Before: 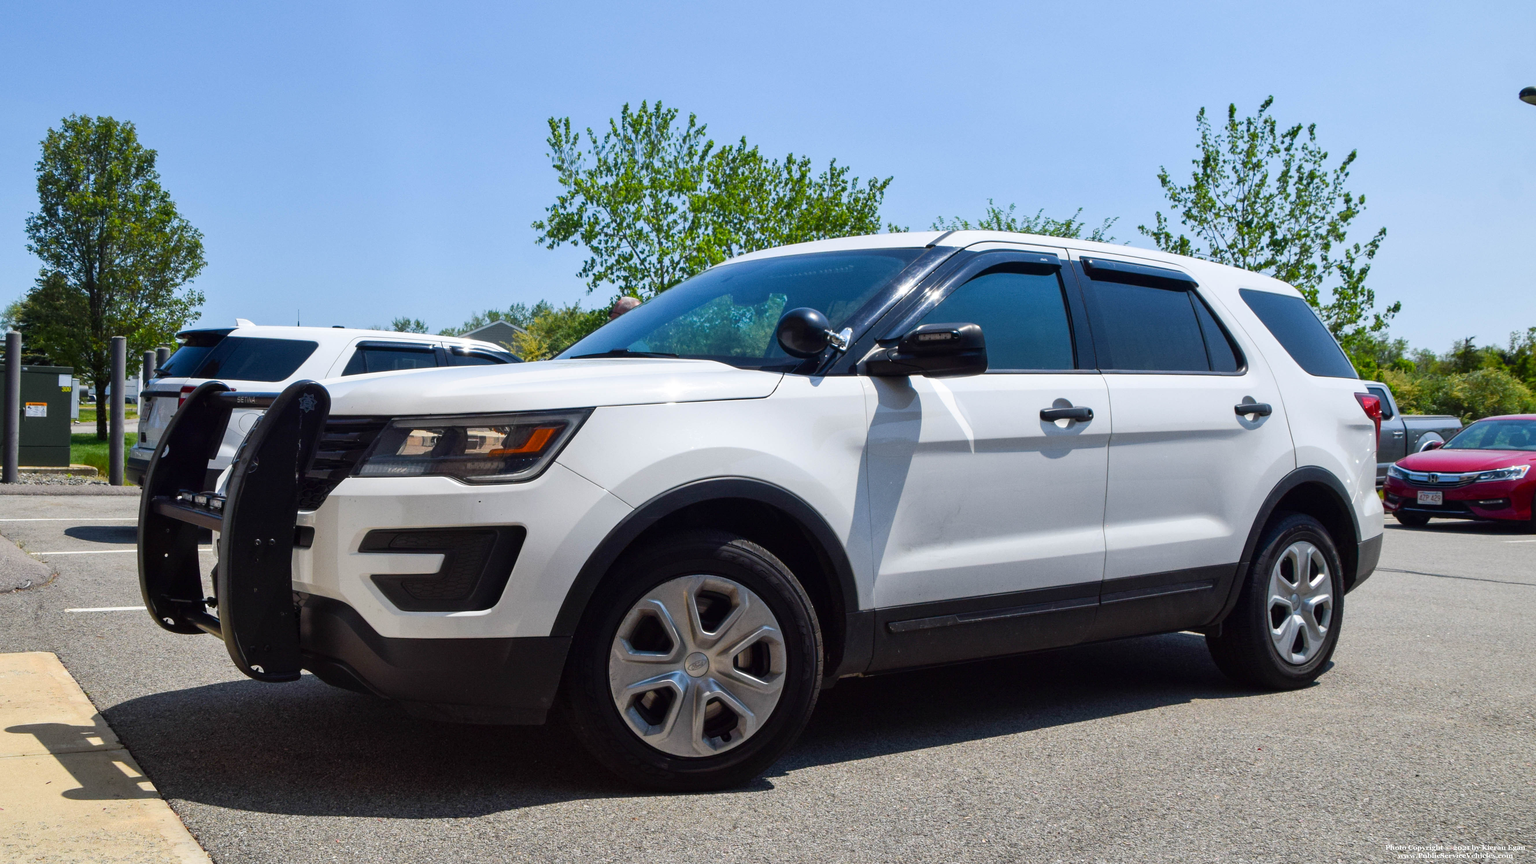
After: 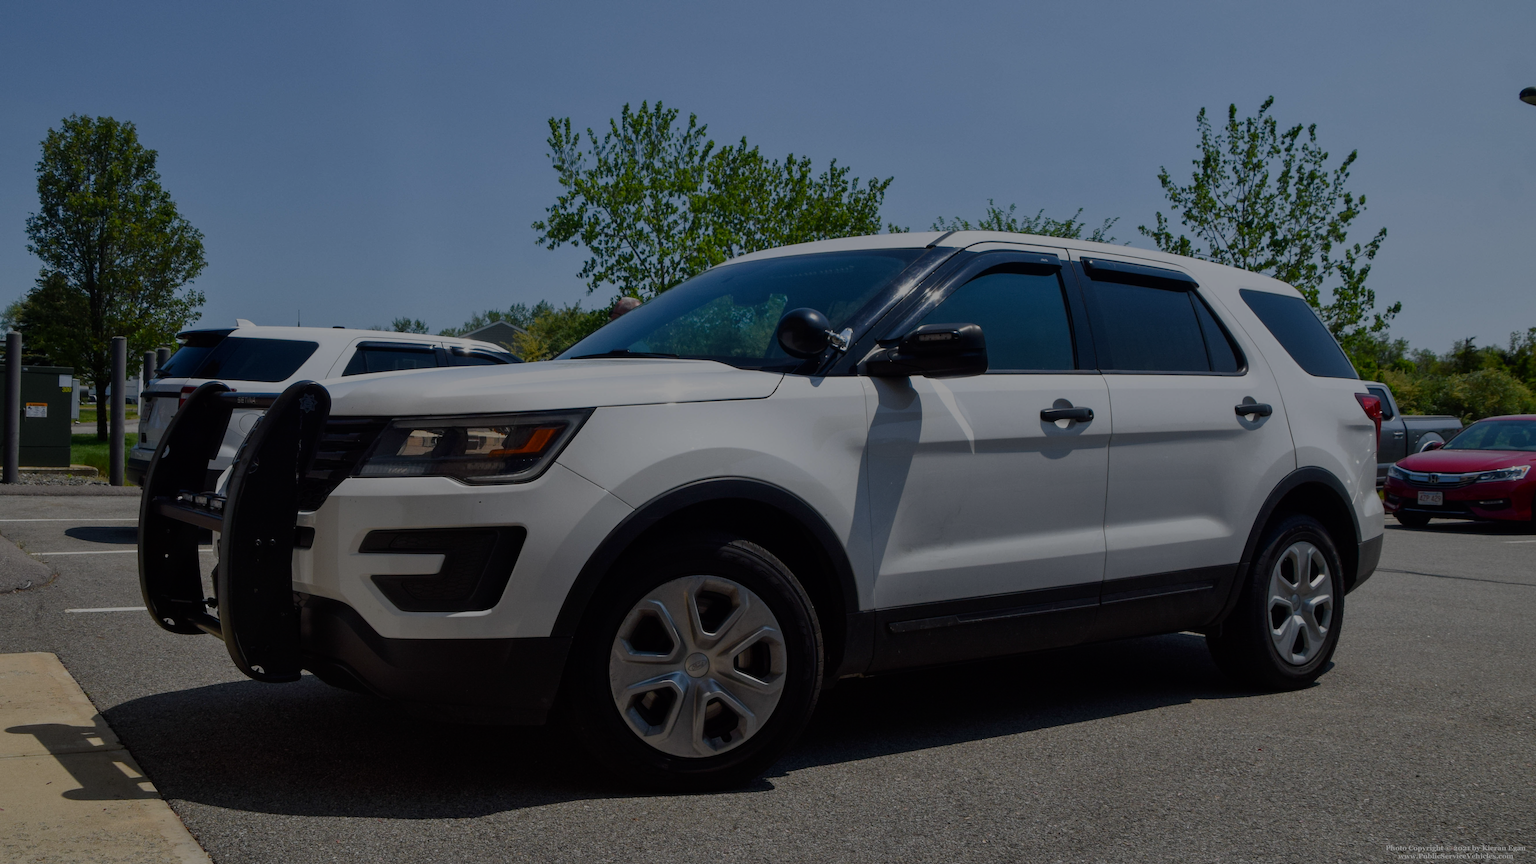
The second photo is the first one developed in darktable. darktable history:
tone equalizer: -8 EV -1.99 EV, -7 EV -1.98 EV, -6 EV -1.98 EV, -5 EV -1.99 EV, -4 EV -1.99 EV, -3 EV -1.98 EV, -2 EV -2 EV, -1 EV -1.61 EV, +0 EV -1.98 EV, edges refinement/feathering 500, mask exposure compensation -1.57 EV, preserve details no
